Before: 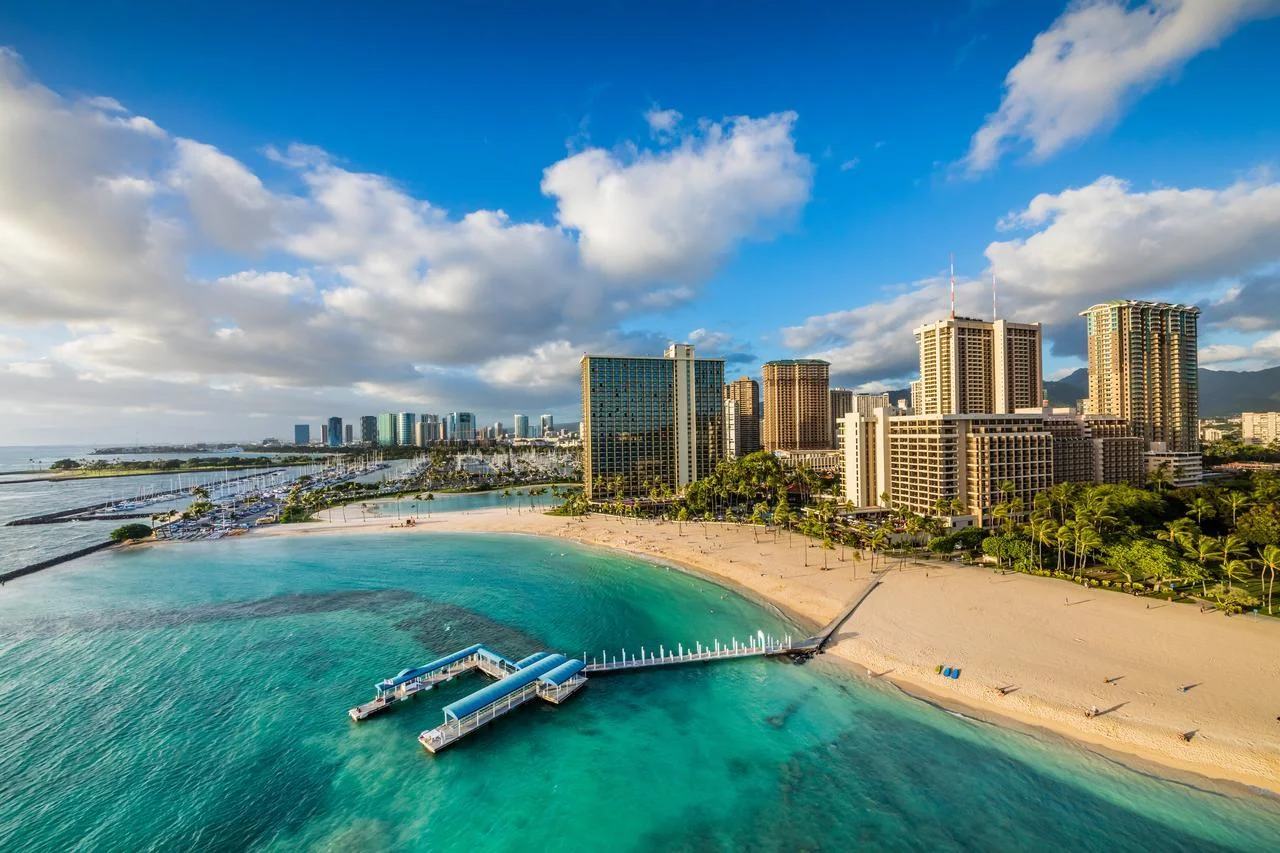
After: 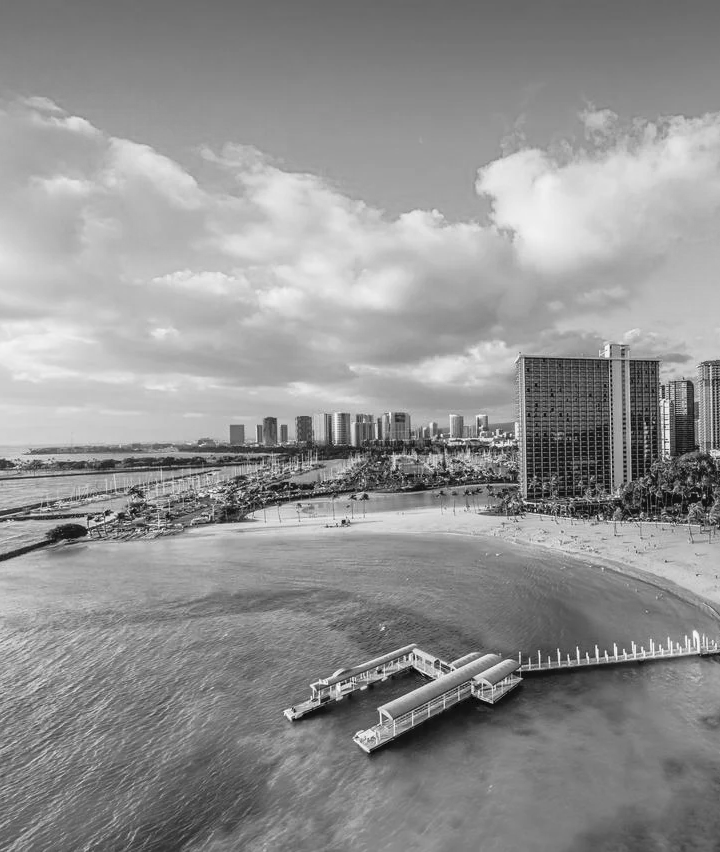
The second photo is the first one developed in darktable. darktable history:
color calibration: output gray [0.22, 0.42, 0.37, 0], gray › normalize channels true, illuminant same as pipeline (D50), adaptation XYZ, x 0.346, y 0.359, gamut compression 0
color zones: curves: ch0 [(0.018, 0.548) (0.197, 0.654) (0.425, 0.447) (0.605, 0.658) (0.732, 0.579)]; ch1 [(0.105, 0.531) (0.224, 0.531) (0.386, 0.39) (0.618, 0.456) (0.732, 0.456) (0.956, 0.421)]; ch2 [(0.039, 0.583) (0.215, 0.465) (0.399, 0.544) (0.465, 0.548) (0.614, 0.447) (0.724, 0.43) (0.882, 0.623) (0.956, 0.632)]
crop: left 5.114%, right 38.589%
tone curve: curves: ch0 [(0, 0) (0.003, 0.049) (0.011, 0.051) (0.025, 0.055) (0.044, 0.065) (0.069, 0.081) (0.1, 0.11) (0.136, 0.15) (0.177, 0.195) (0.224, 0.242) (0.277, 0.308) (0.335, 0.375) (0.399, 0.436) (0.468, 0.5) (0.543, 0.574) (0.623, 0.665) (0.709, 0.761) (0.801, 0.851) (0.898, 0.933) (1, 1)], preserve colors none
